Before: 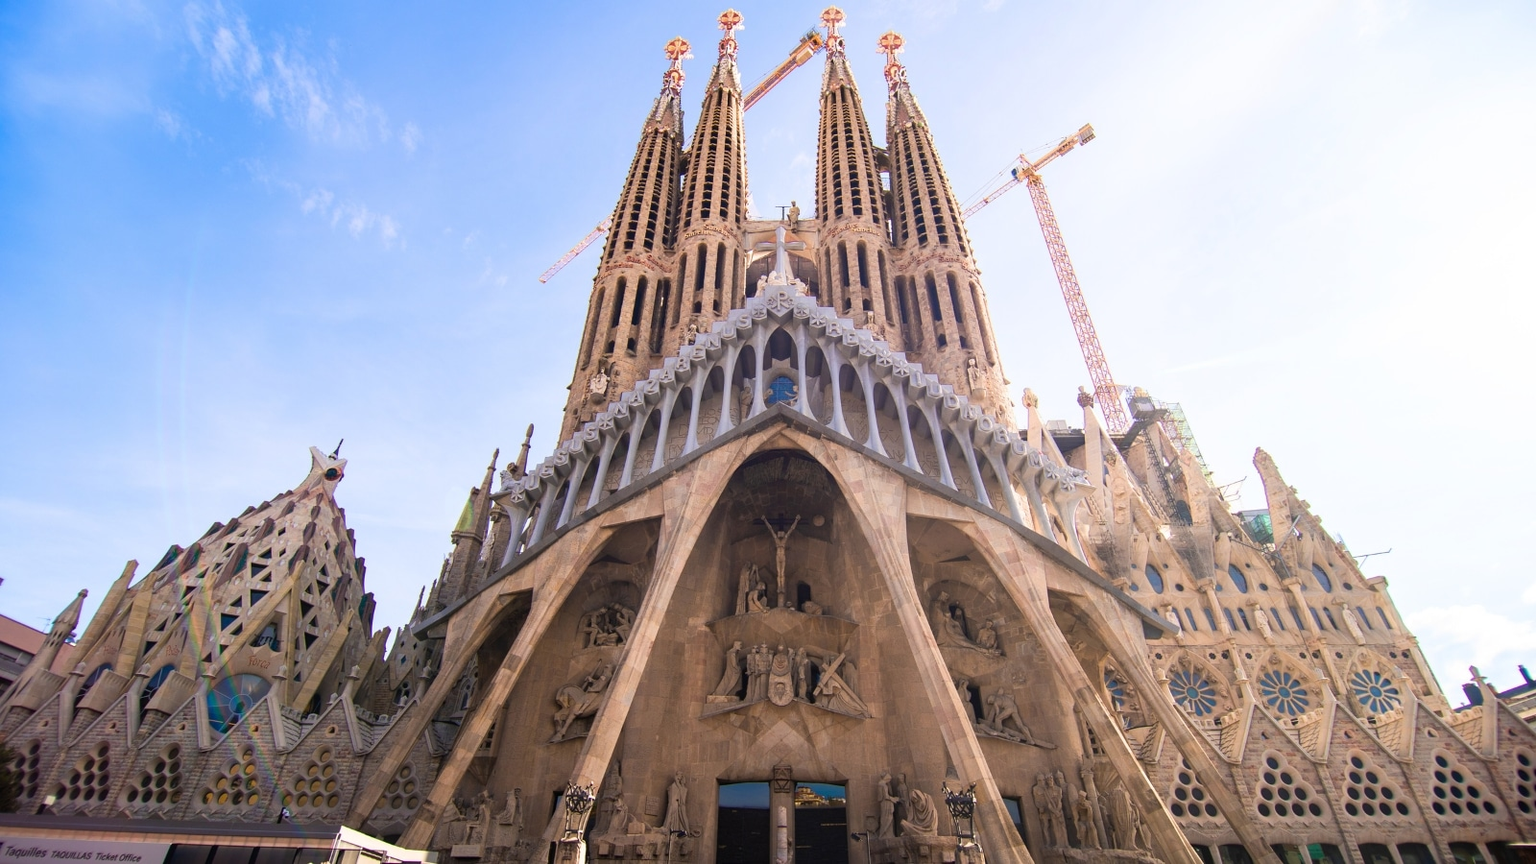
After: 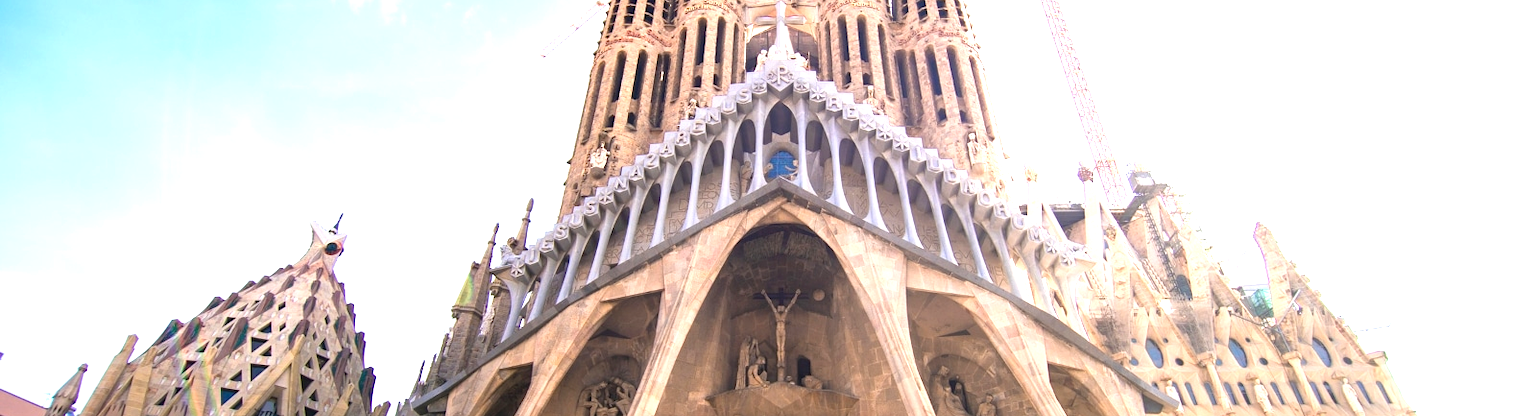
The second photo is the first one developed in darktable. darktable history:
crop and rotate: top 26.119%, bottom 25.604%
exposure: black level correction 0, exposure 1 EV, compensate highlight preservation false
